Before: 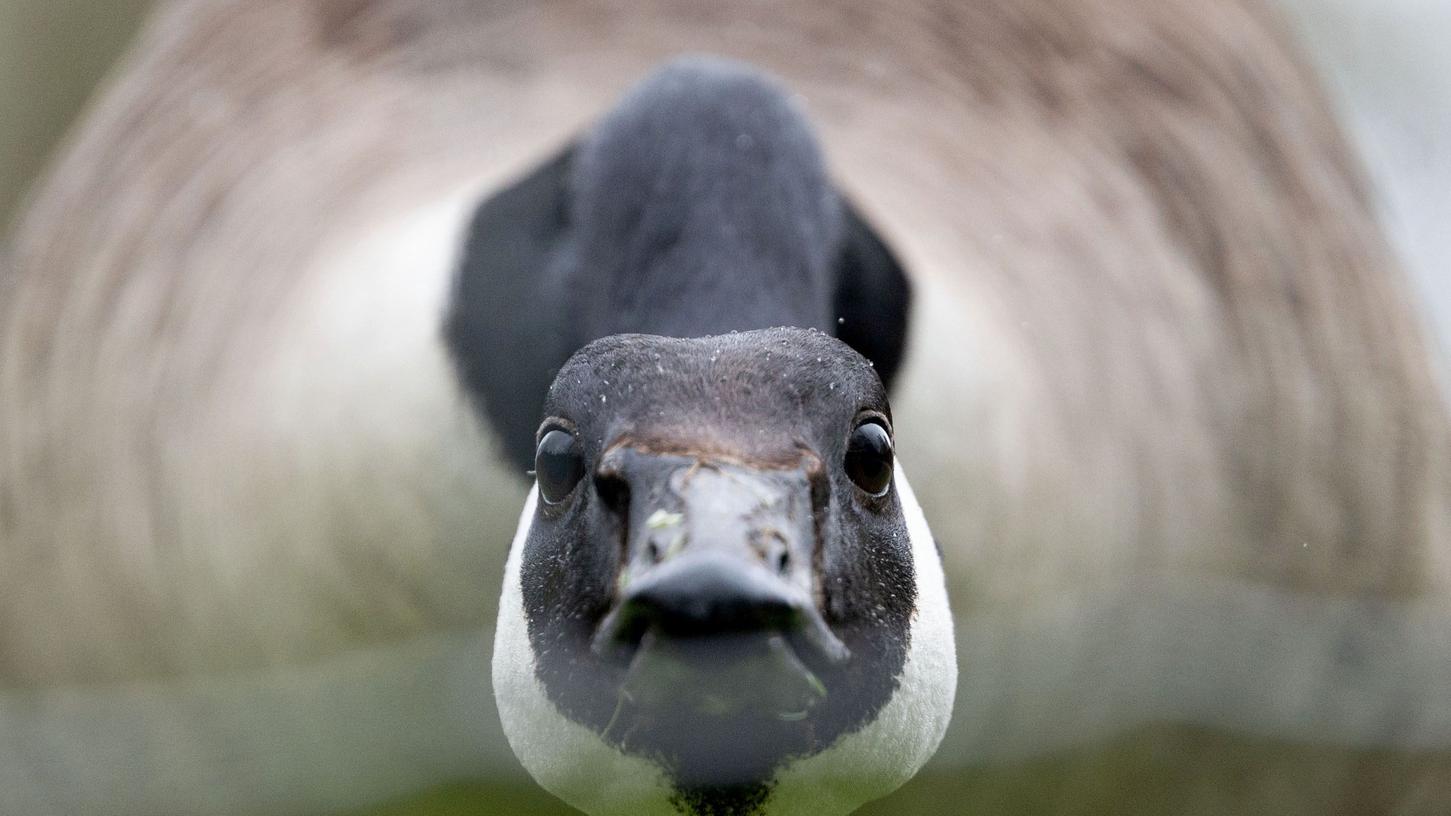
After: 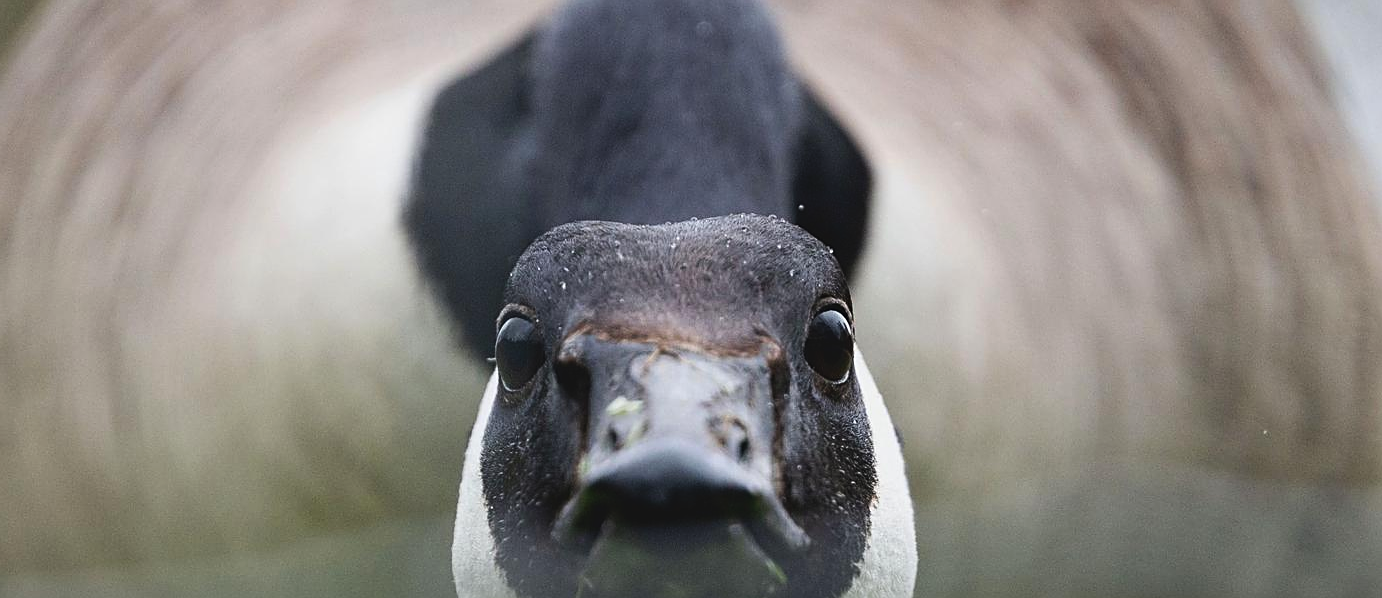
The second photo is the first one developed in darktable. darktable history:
sharpen: on, module defaults
crop and rotate: left 2.779%, top 13.864%, right 1.912%, bottom 12.85%
contrast brightness saturation: contrast 0.127, brightness -0.048, saturation 0.161
exposure: black level correction -0.013, exposure -0.19 EV, compensate highlight preservation false
